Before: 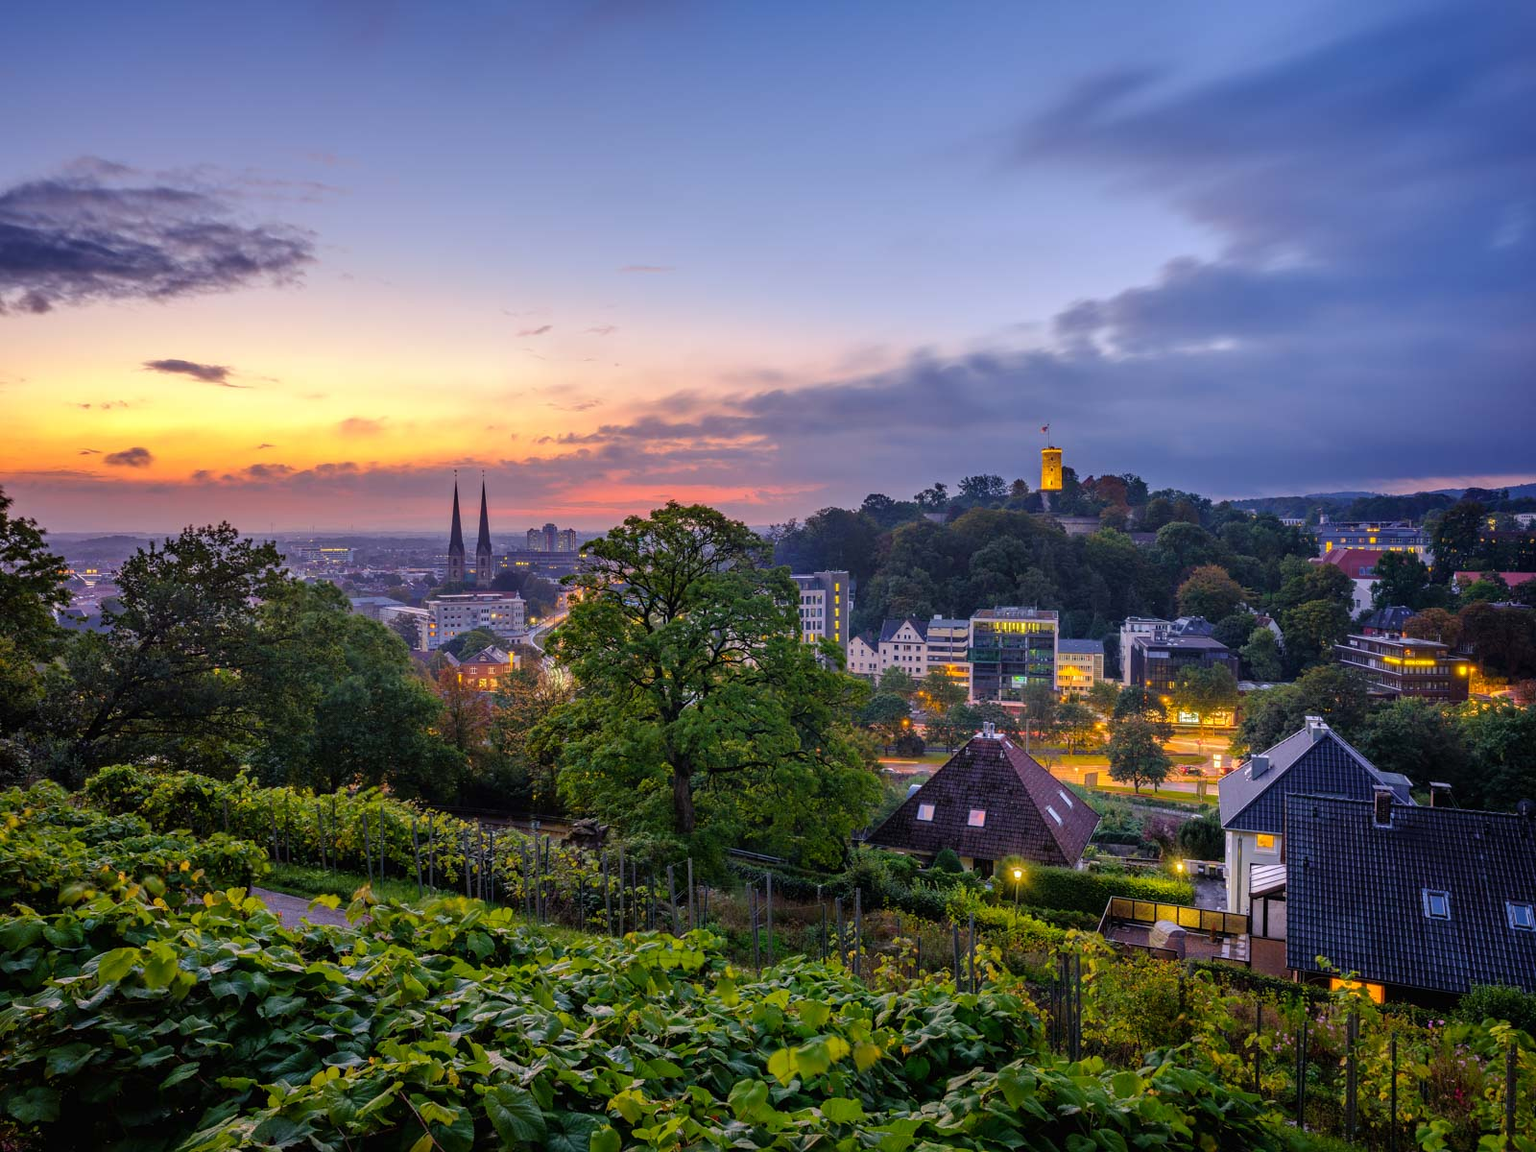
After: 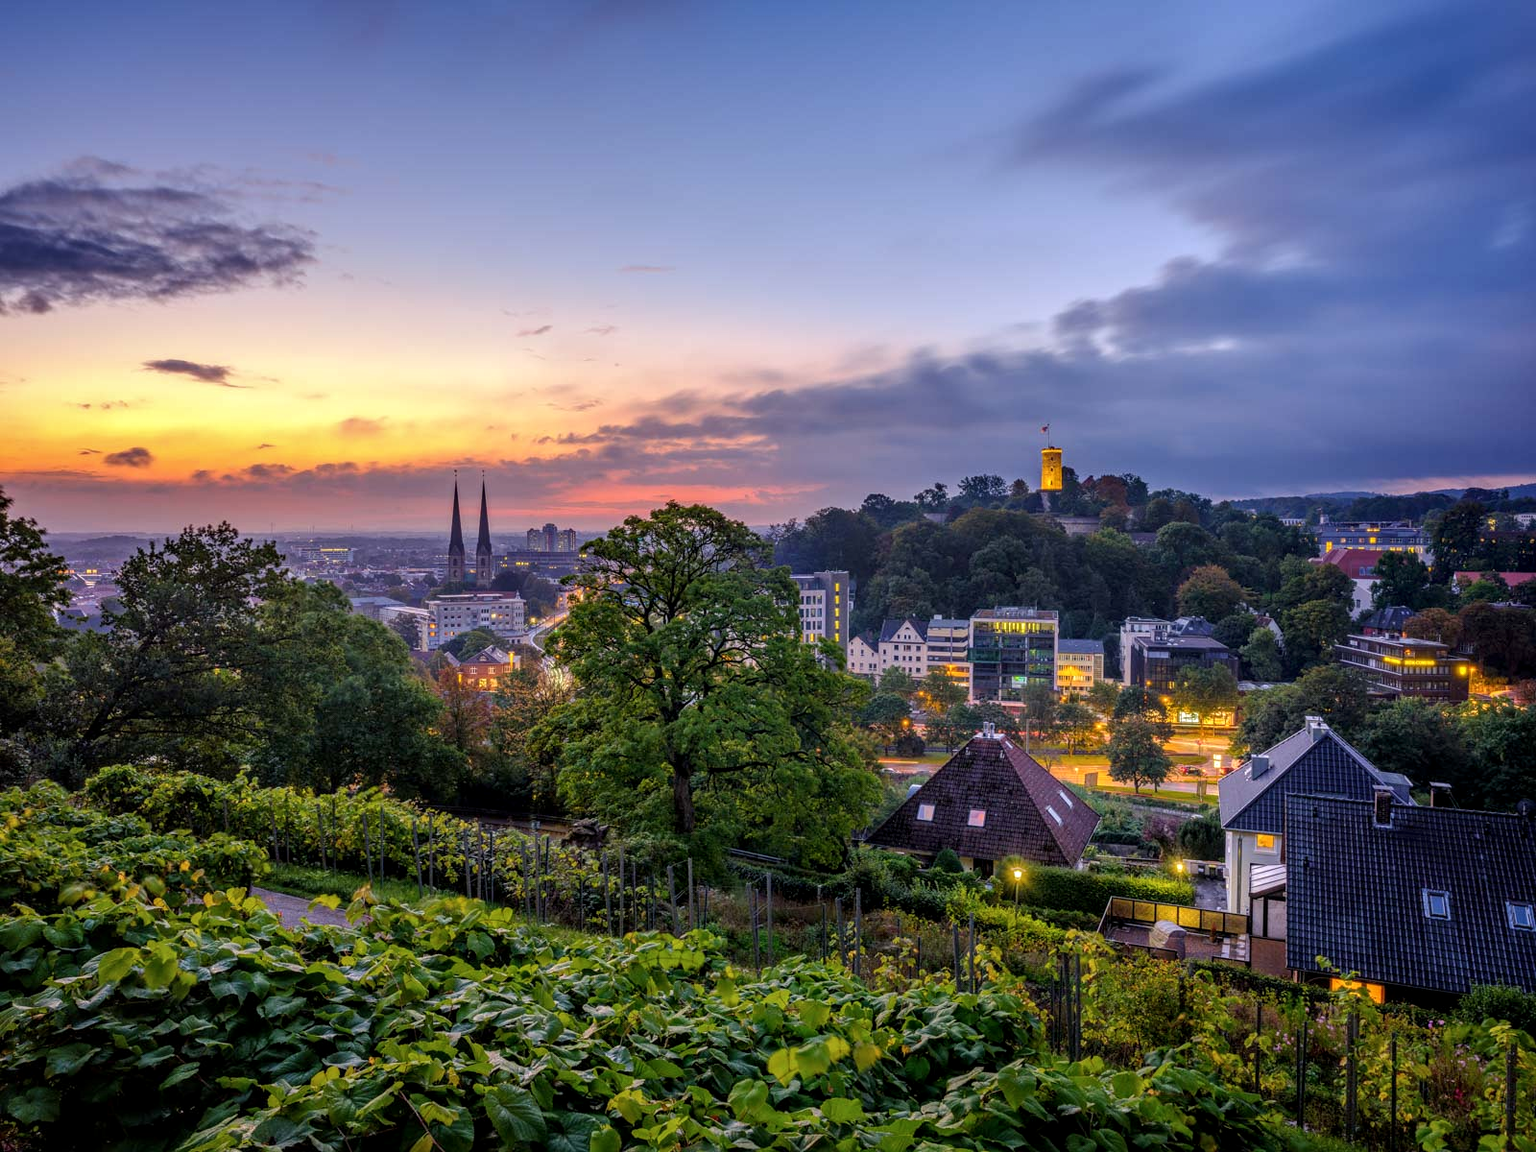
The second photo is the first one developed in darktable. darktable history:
local contrast: on, module defaults
exposure: exposure -0.041 EV
